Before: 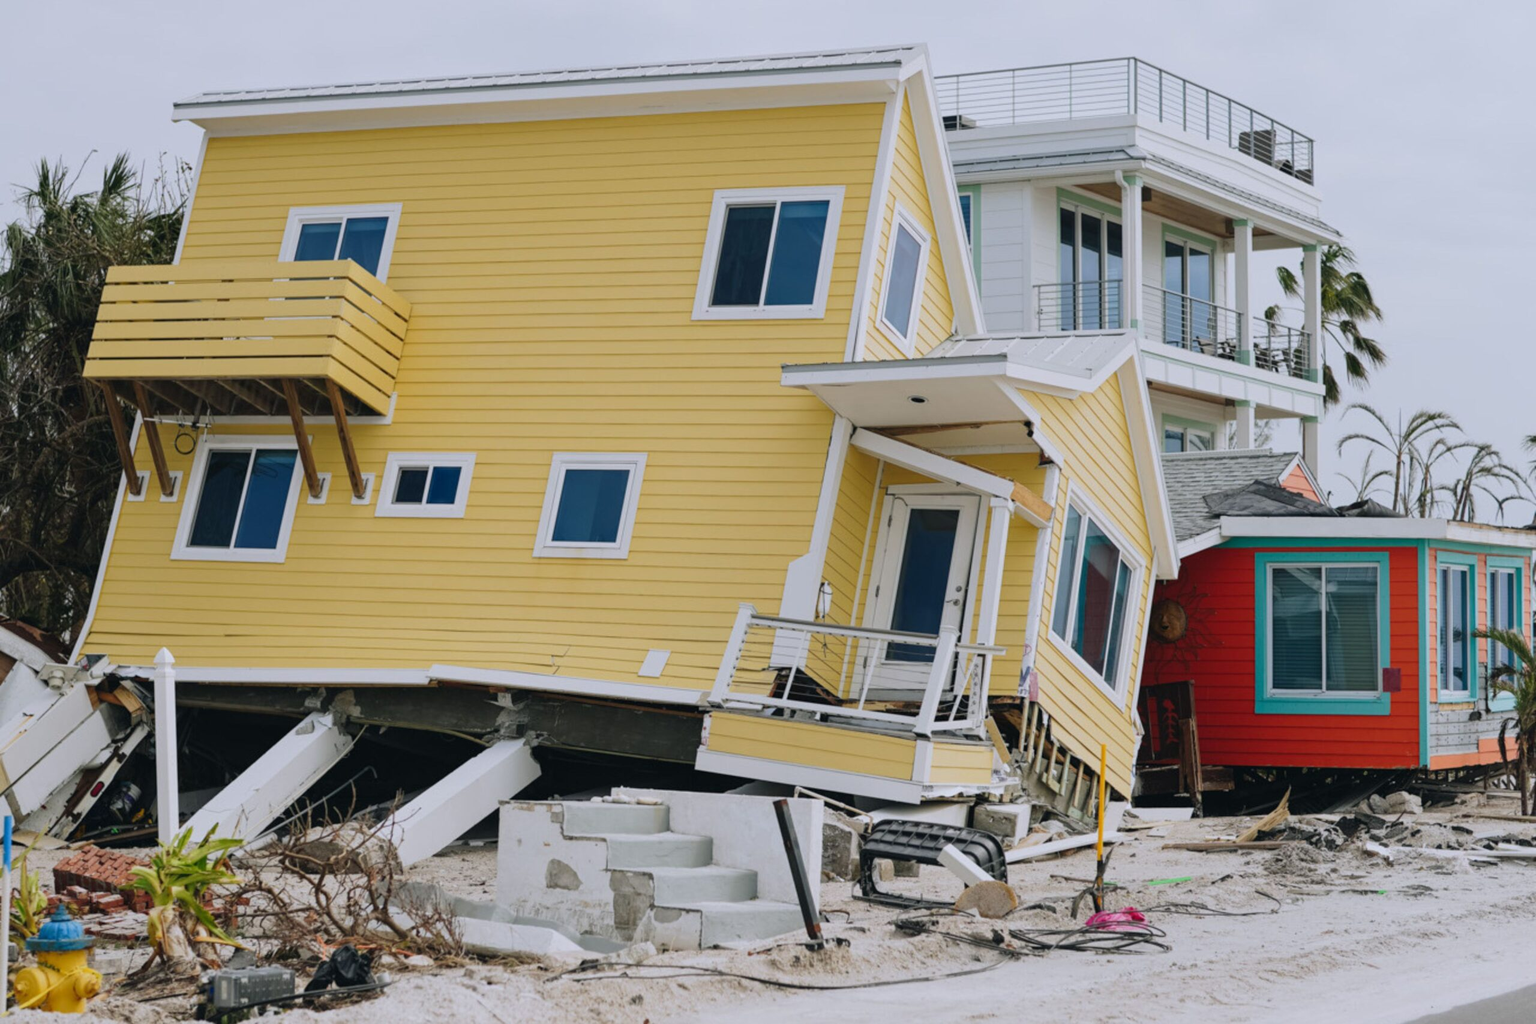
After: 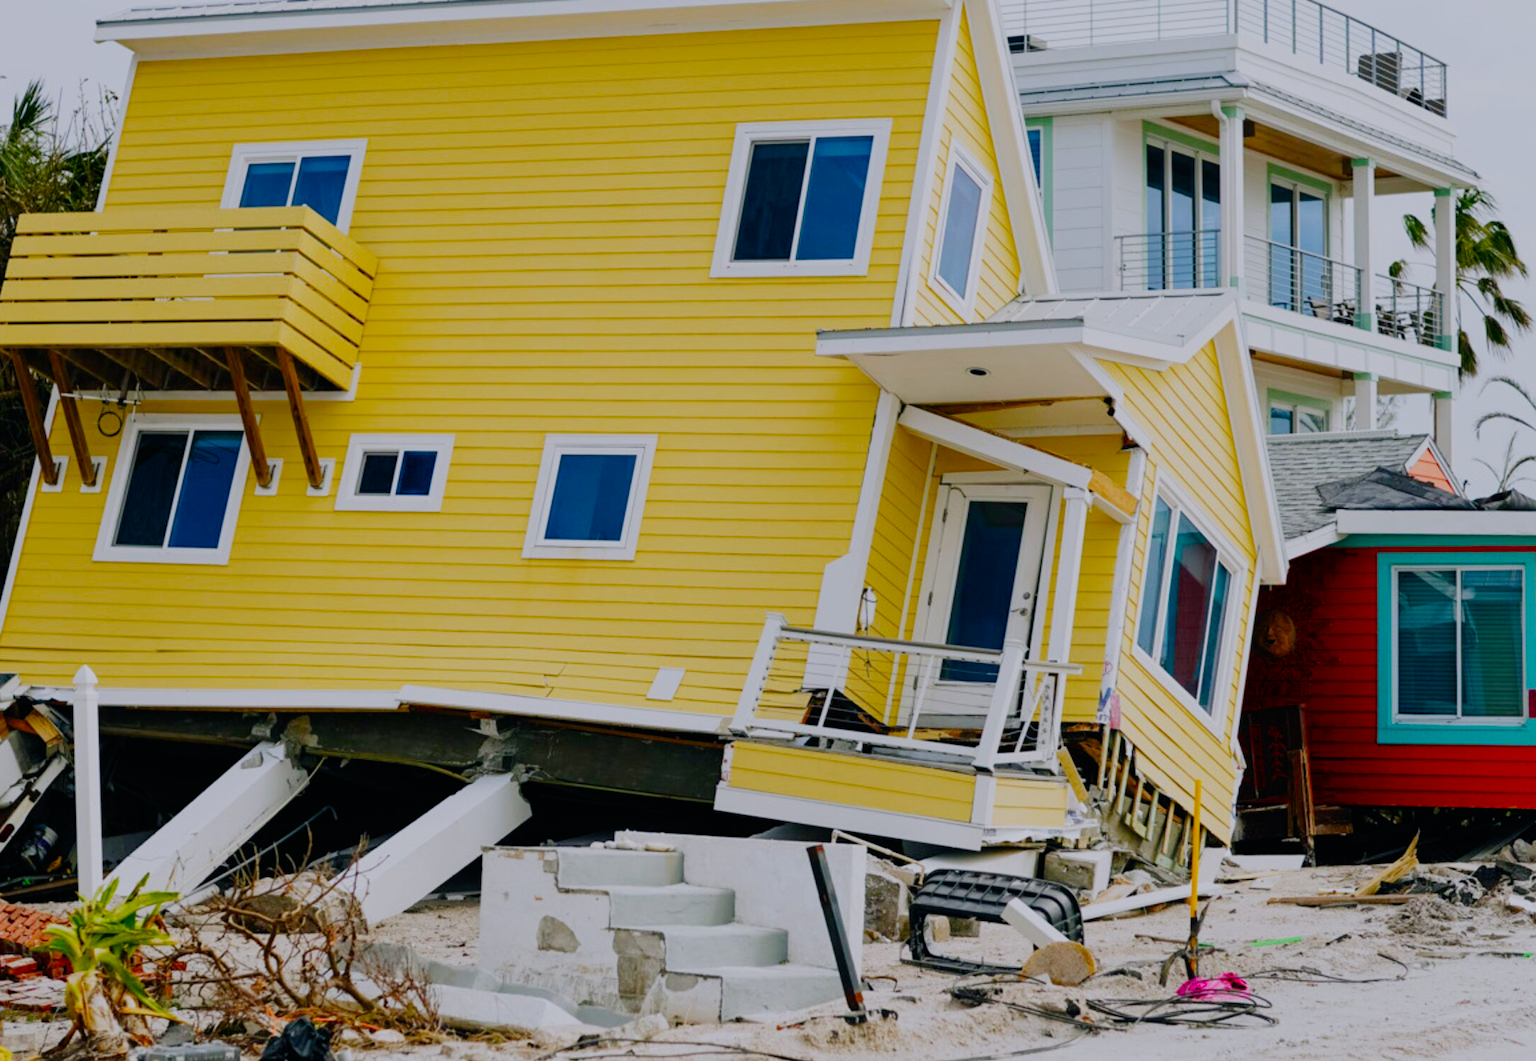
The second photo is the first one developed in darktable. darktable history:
contrast brightness saturation: contrast 0.095, saturation 0.27
filmic rgb: black relative exposure -7.65 EV, white relative exposure 4.56 EV, hardness 3.61, contrast 0.991, preserve chrominance no, color science v3 (2019), use custom middle-gray values true
color balance rgb: perceptual saturation grading › global saturation 20%, perceptual saturation grading › highlights -14.013%, perceptual saturation grading › shadows 49.875%, global vibrance 20%
crop: left 6.028%, top 8.407%, right 9.546%, bottom 3.992%
